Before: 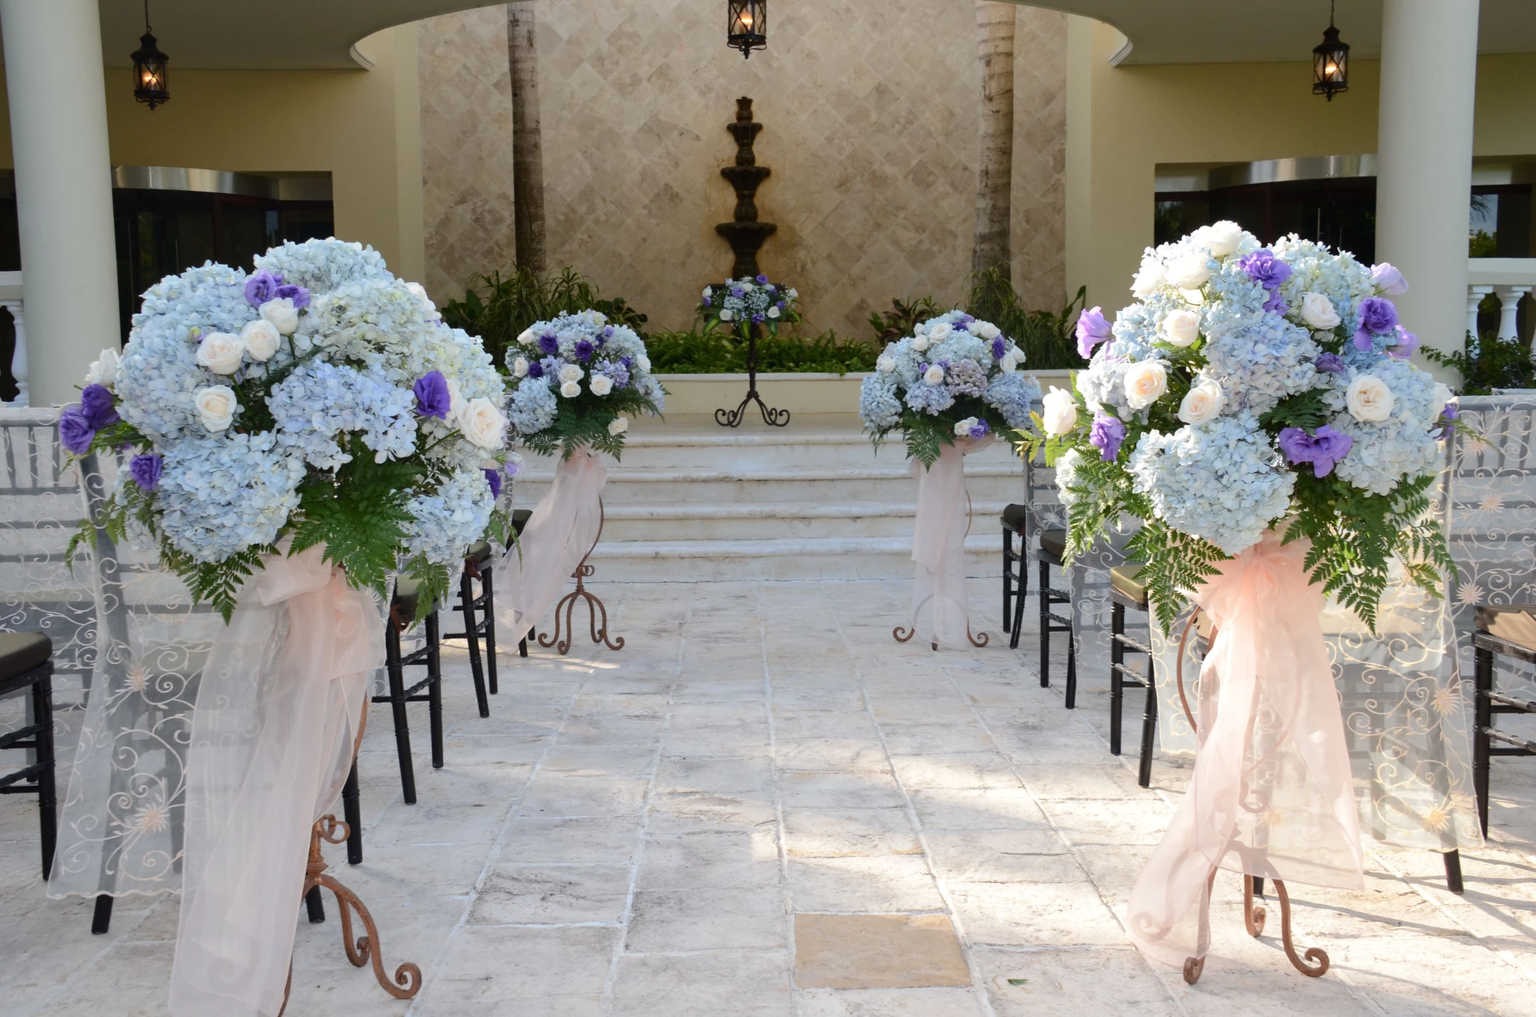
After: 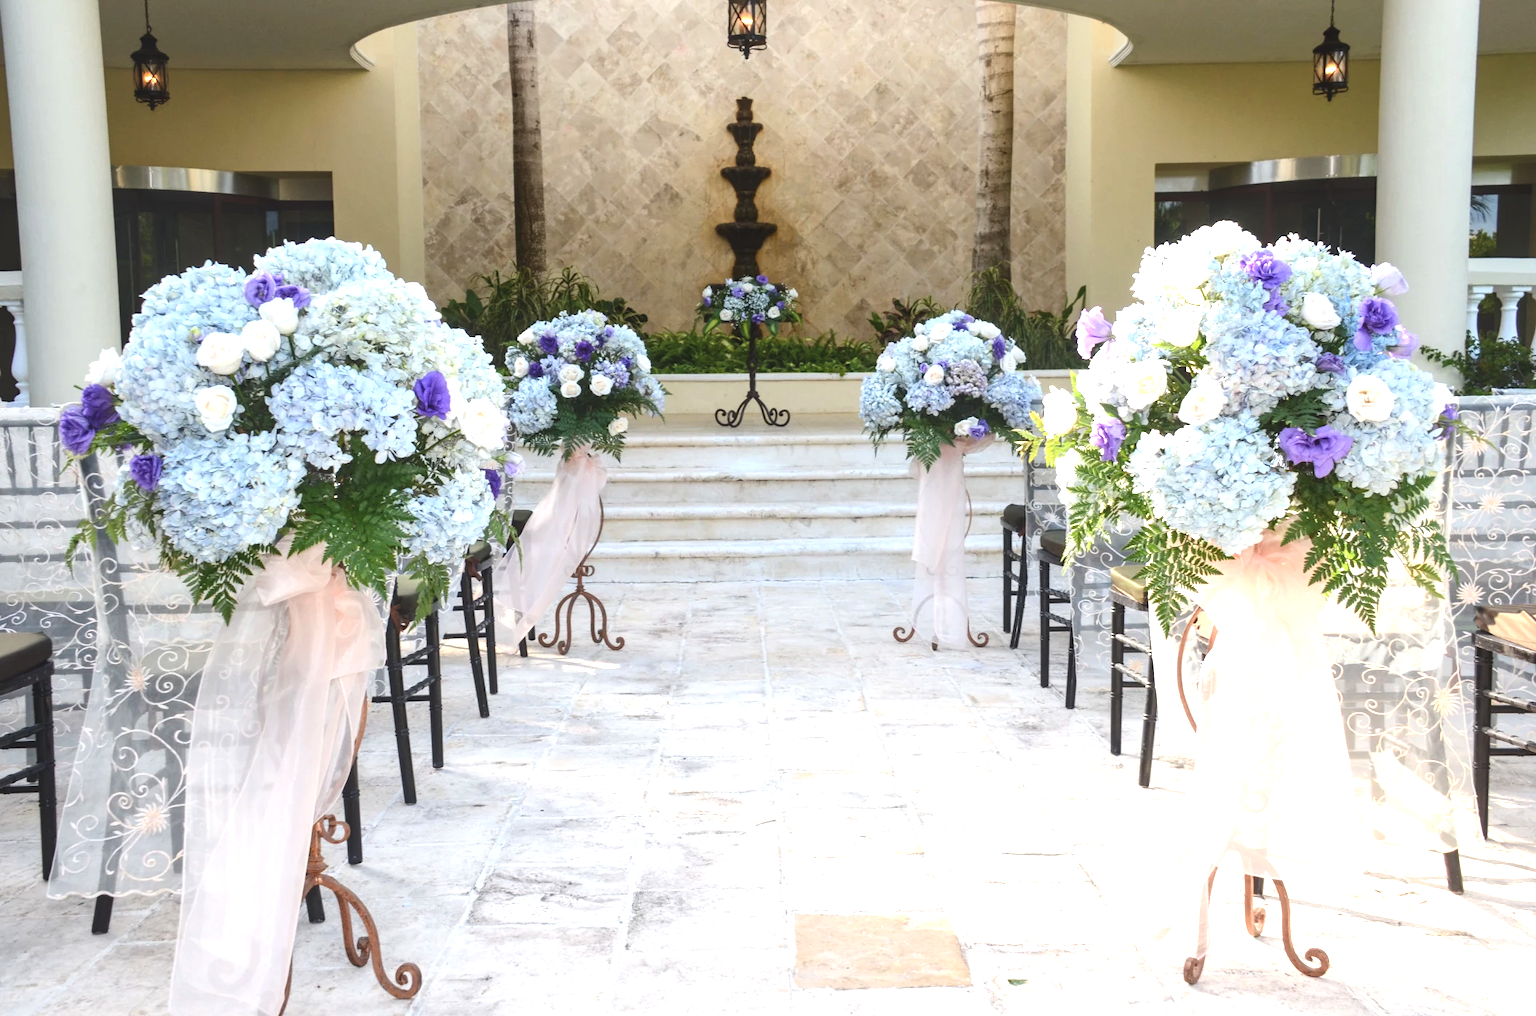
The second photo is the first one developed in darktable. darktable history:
local contrast: on, module defaults
contrast brightness saturation: contrast 0.047
exposure: black level correction -0.006, exposure 1 EV, compensate highlight preservation false
